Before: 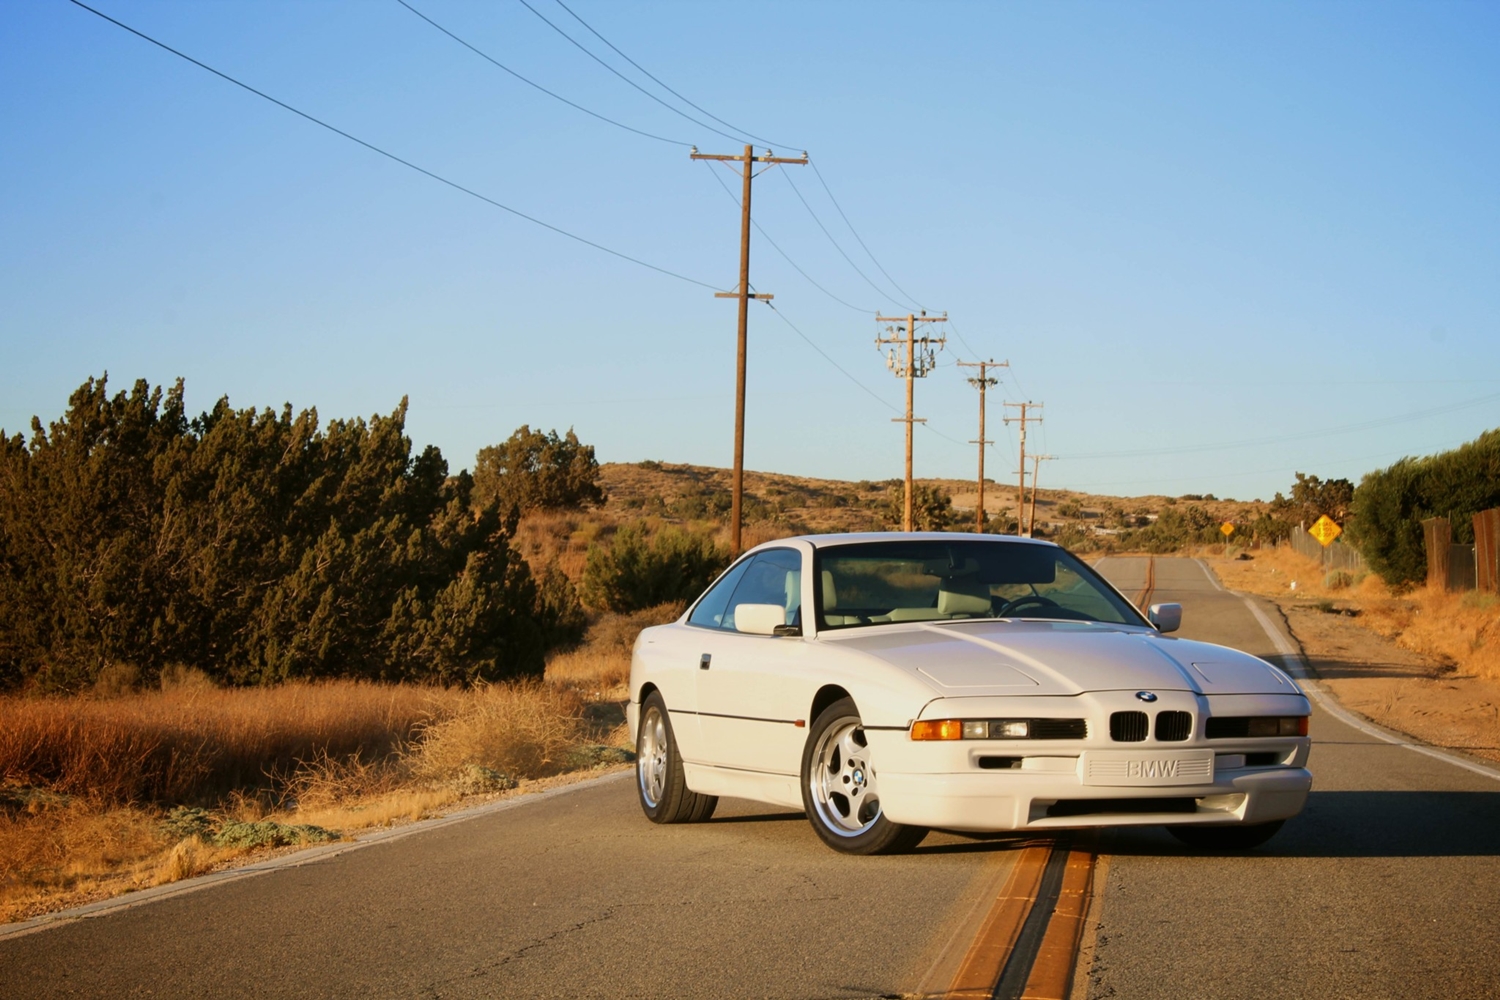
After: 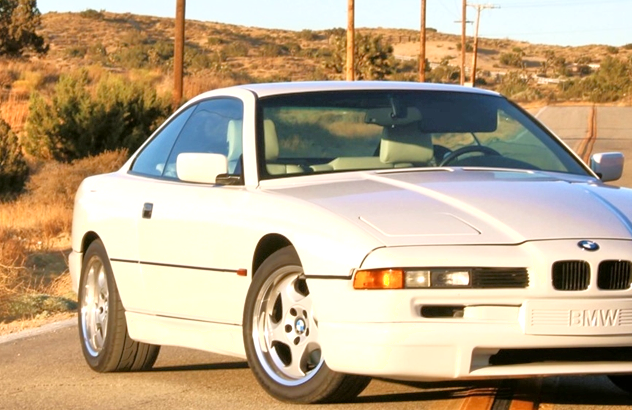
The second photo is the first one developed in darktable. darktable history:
crop: left 37.221%, top 45.169%, right 20.63%, bottom 13.777%
exposure: black level correction 0, exposure 0.5 EV, compensate exposure bias true, compensate highlight preservation false
shadows and highlights: shadows 0, highlights 40
white balance: red 1.009, blue 1.027
tone equalizer: -7 EV 0.15 EV, -6 EV 0.6 EV, -5 EV 1.15 EV, -4 EV 1.33 EV, -3 EV 1.15 EV, -2 EV 0.6 EV, -1 EV 0.15 EV, mask exposure compensation -0.5 EV
local contrast: highlights 100%, shadows 100%, detail 120%, midtone range 0.2
